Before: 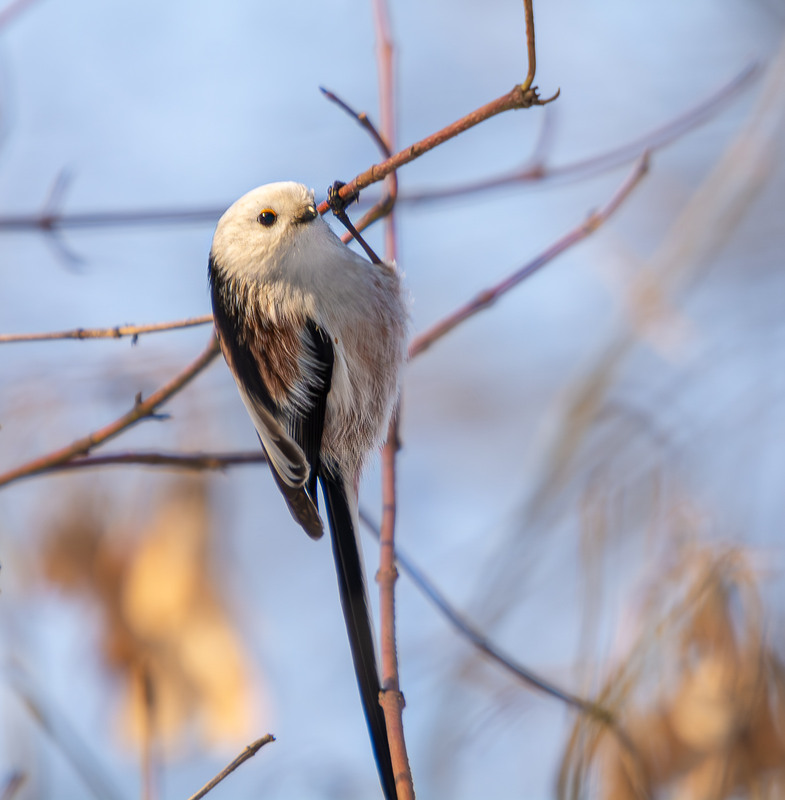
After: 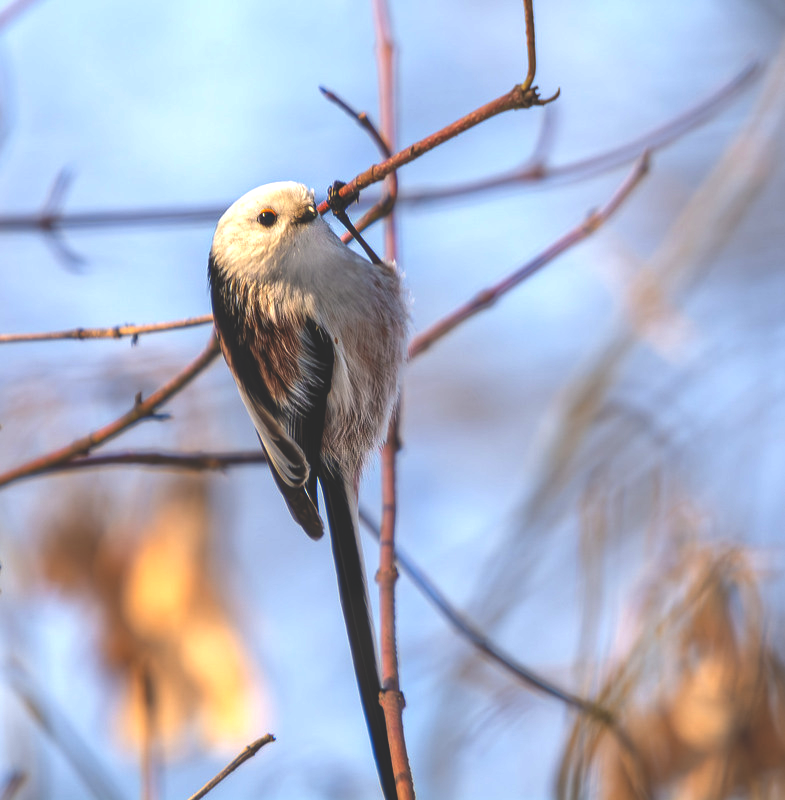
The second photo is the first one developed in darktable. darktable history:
exposure: black level correction 0.003, exposure 0.383 EV, compensate highlight preservation false
local contrast: highlights 100%, shadows 100%, detail 120%, midtone range 0.2
rgb curve: curves: ch0 [(0, 0.186) (0.314, 0.284) (0.775, 0.708) (1, 1)], compensate middle gray true, preserve colors none
